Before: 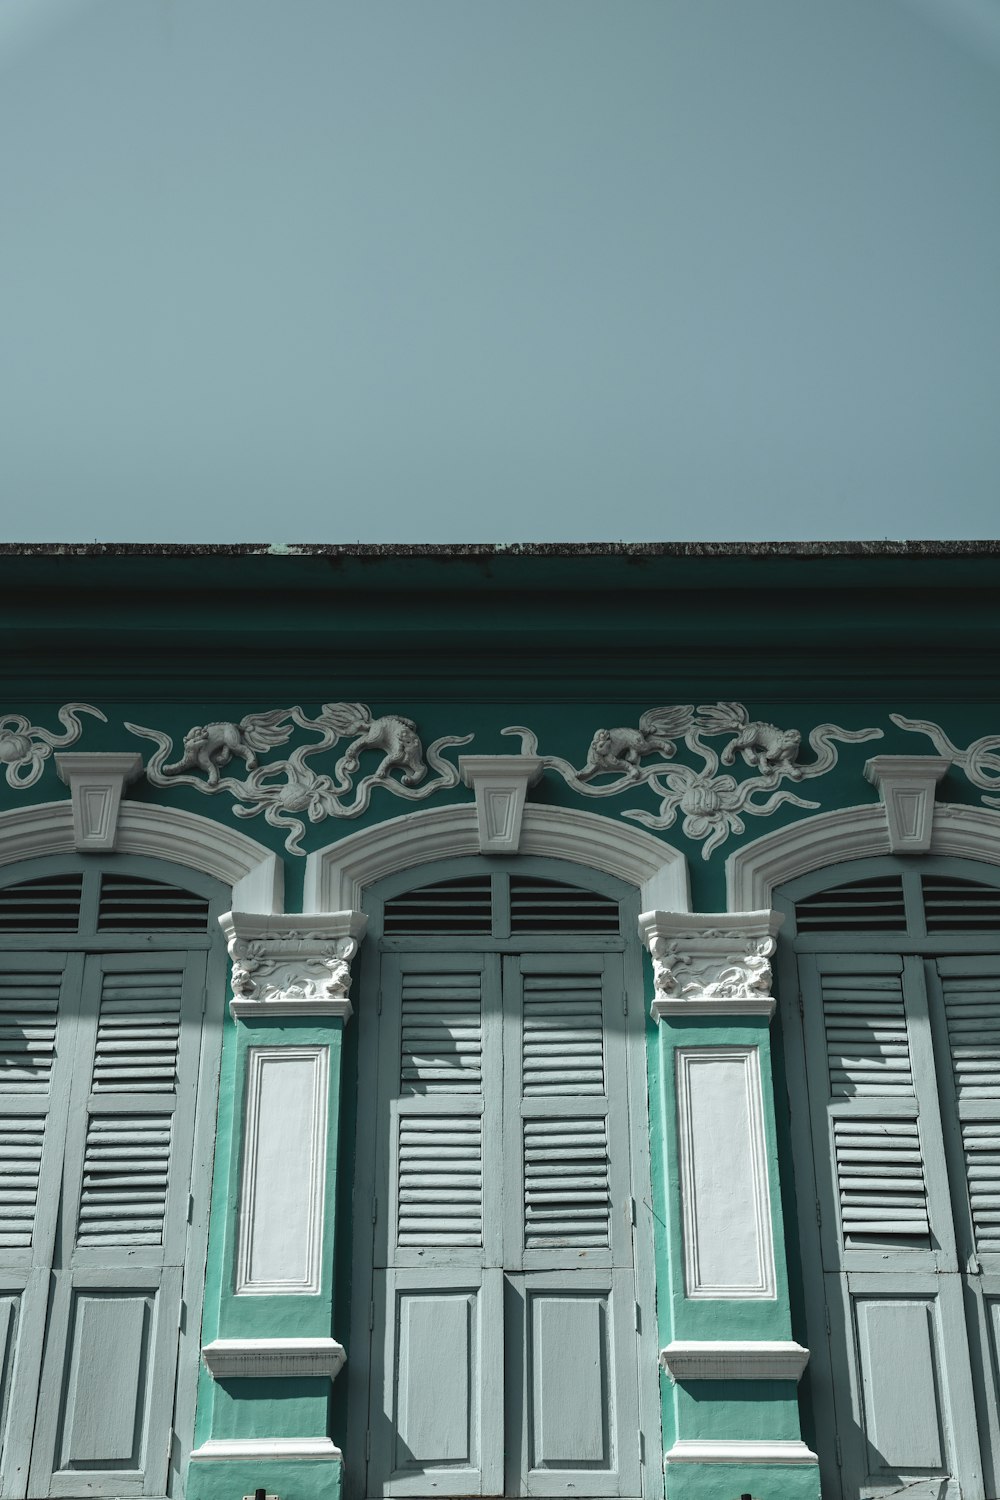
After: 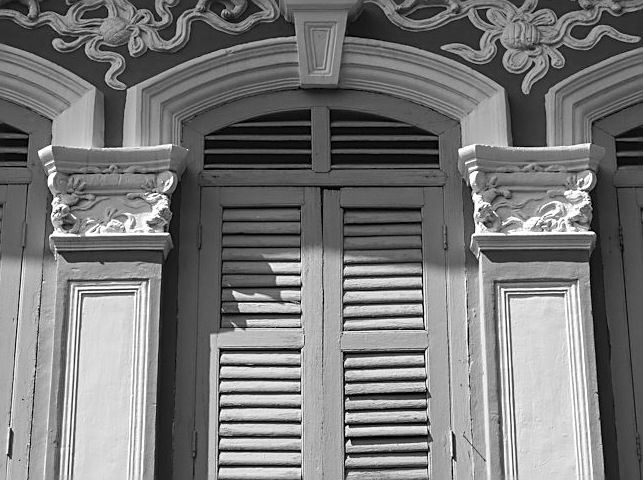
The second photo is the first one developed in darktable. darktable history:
velvia: on, module defaults
sharpen: amount 0.55
crop: left 18.091%, top 51.13%, right 17.525%, bottom 16.85%
monochrome: on, module defaults
